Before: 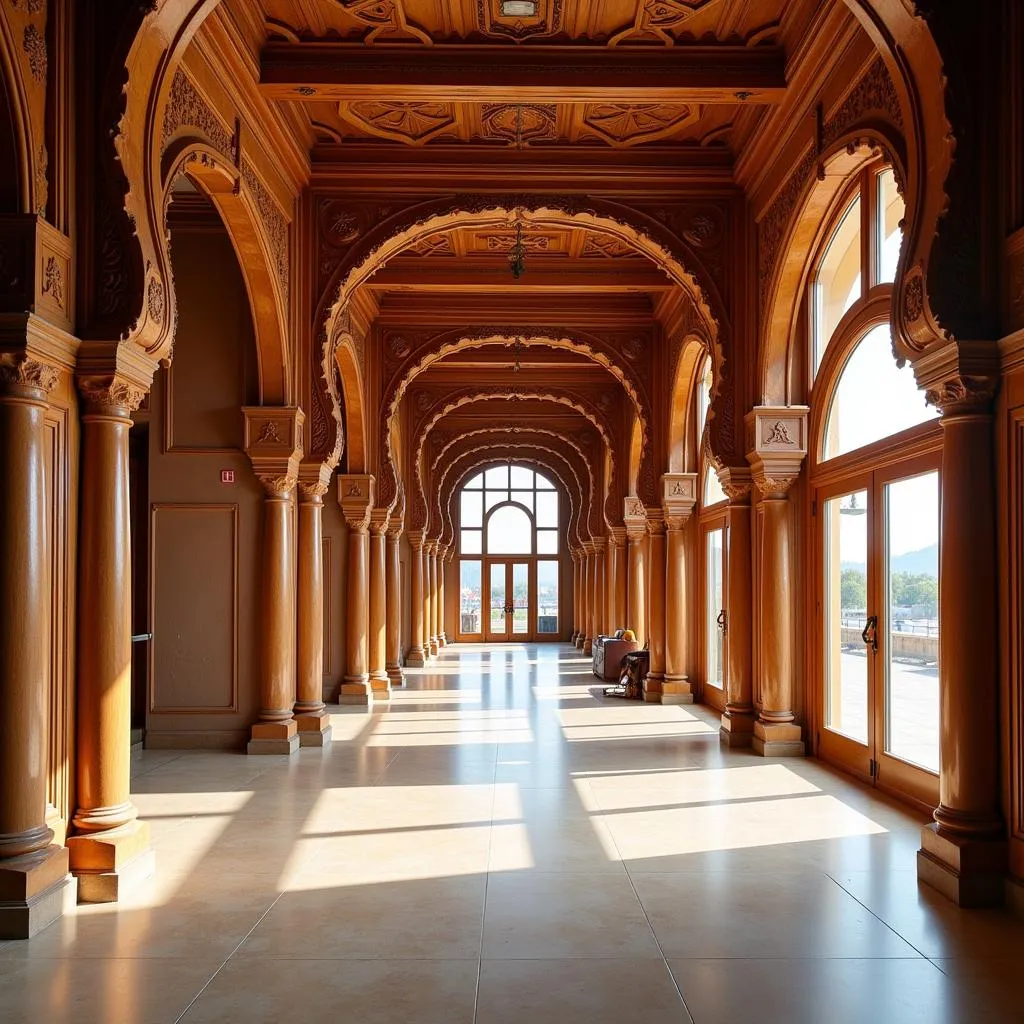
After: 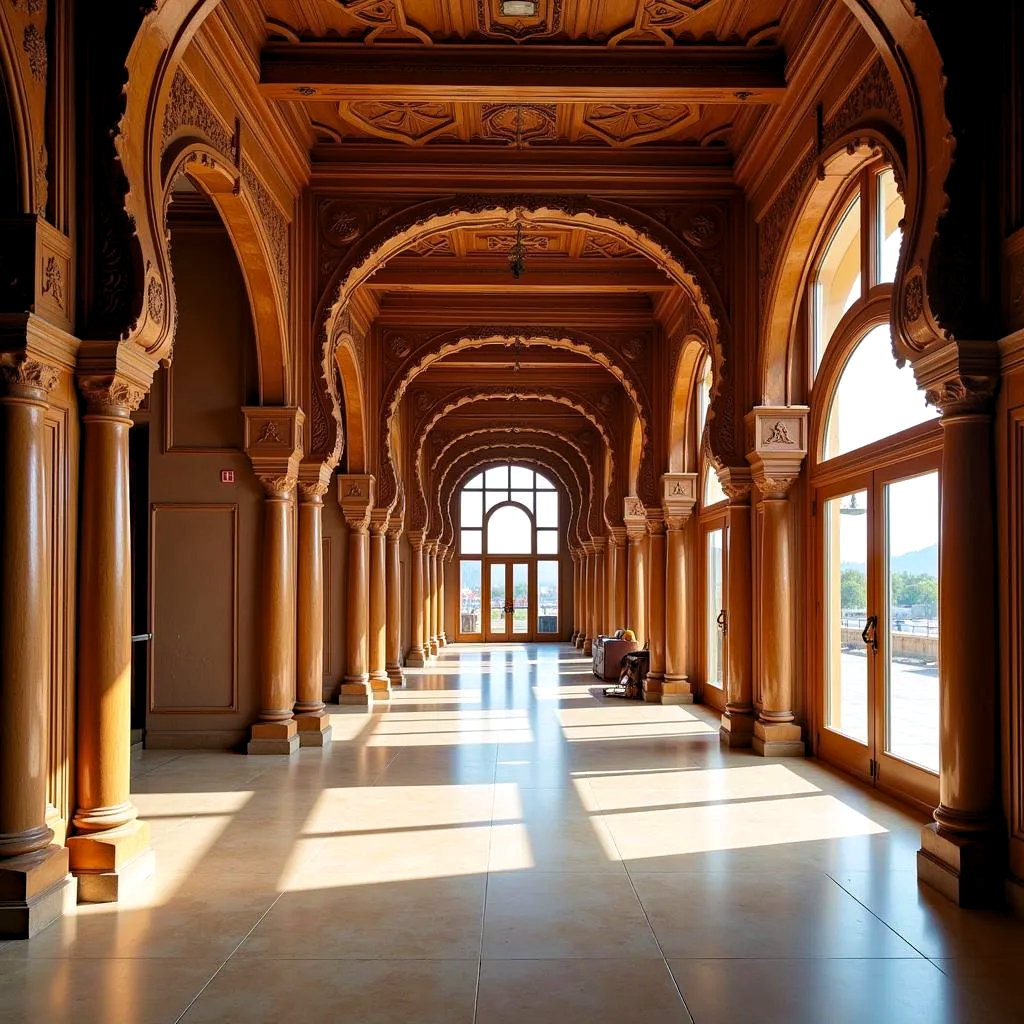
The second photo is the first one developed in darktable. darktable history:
velvia: on, module defaults
haze removal: compatibility mode true, adaptive false
levels: levels [0.026, 0.507, 0.987]
